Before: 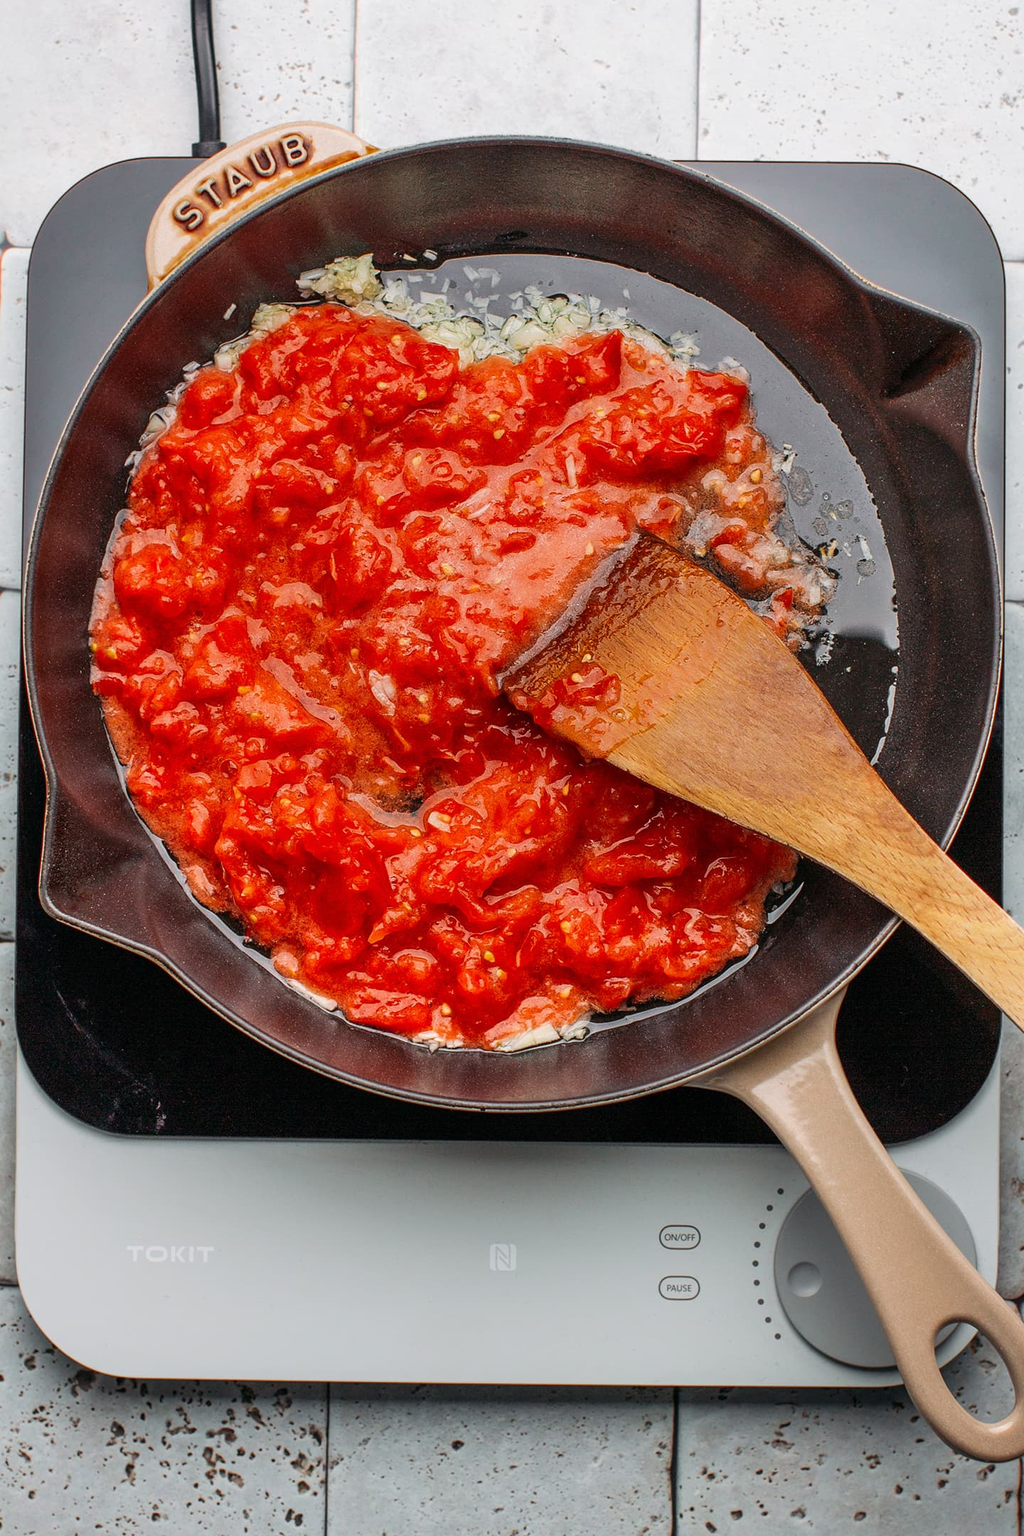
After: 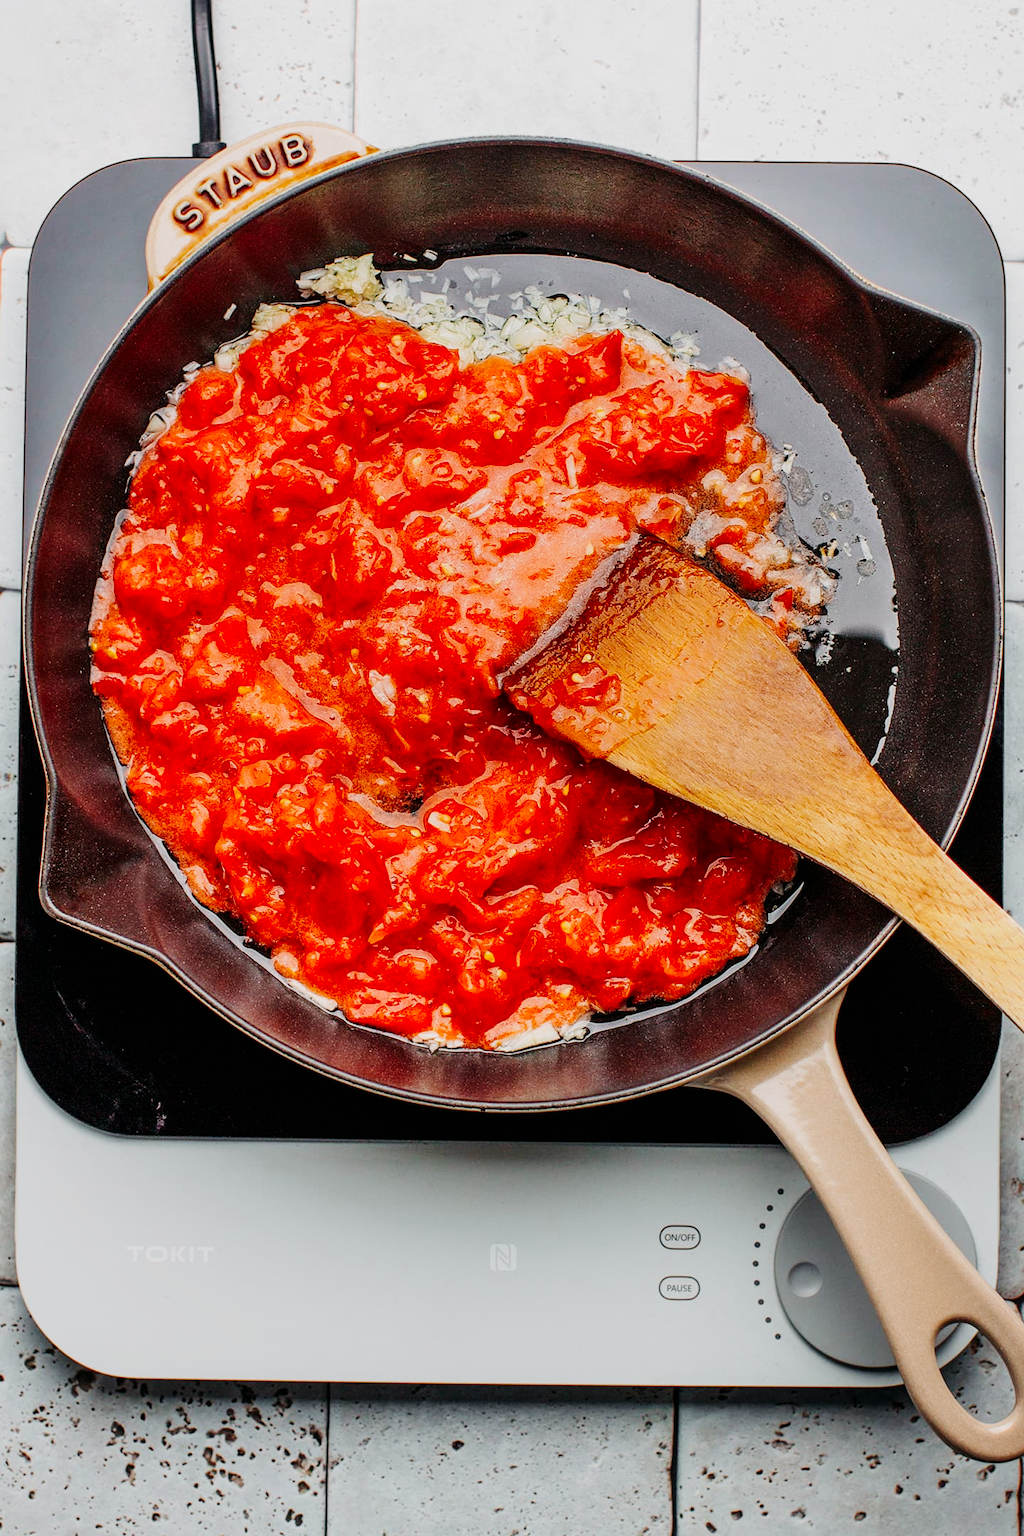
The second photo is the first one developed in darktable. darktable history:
tone curve: curves: ch0 [(0, 0) (0.049, 0.01) (0.154, 0.081) (0.491, 0.56) (0.739, 0.794) (0.992, 0.937)]; ch1 [(0, 0) (0.172, 0.123) (0.317, 0.272) (0.401, 0.422) (0.499, 0.497) (0.531, 0.54) (0.615, 0.603) (0.741, 0.783) (1, 1)]; ch2 [(0, 0) (0.411, 0.424) (0.462, 0.464) (0.502, 0.489) (0.544, 0.551) (0.686, 0.638) (1, 1)], preserve colors none
